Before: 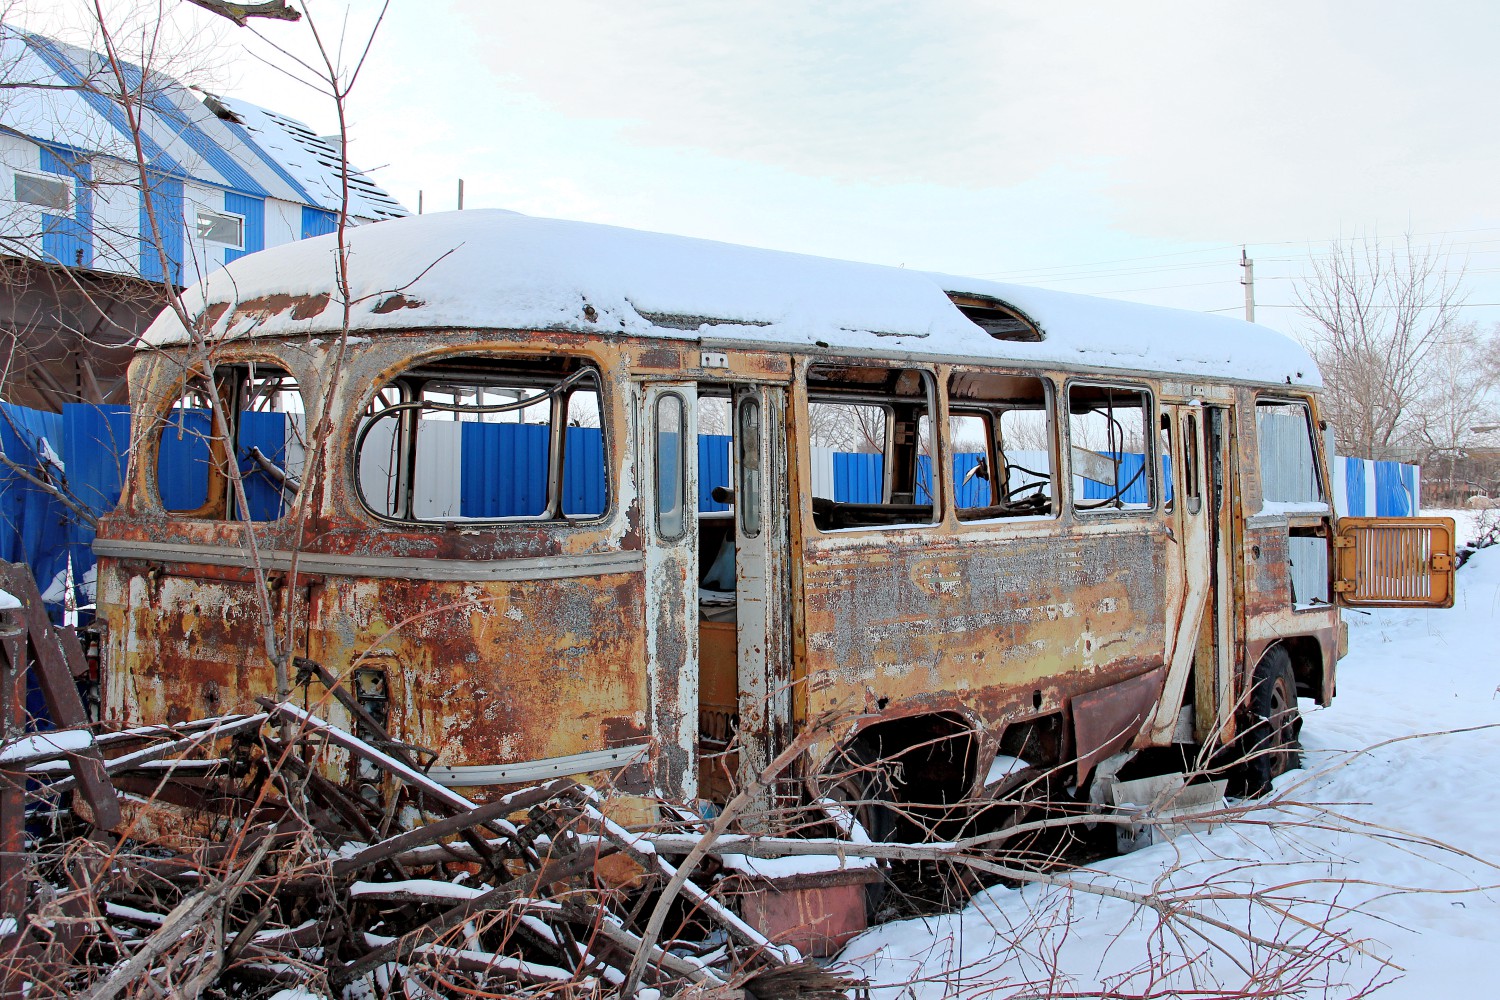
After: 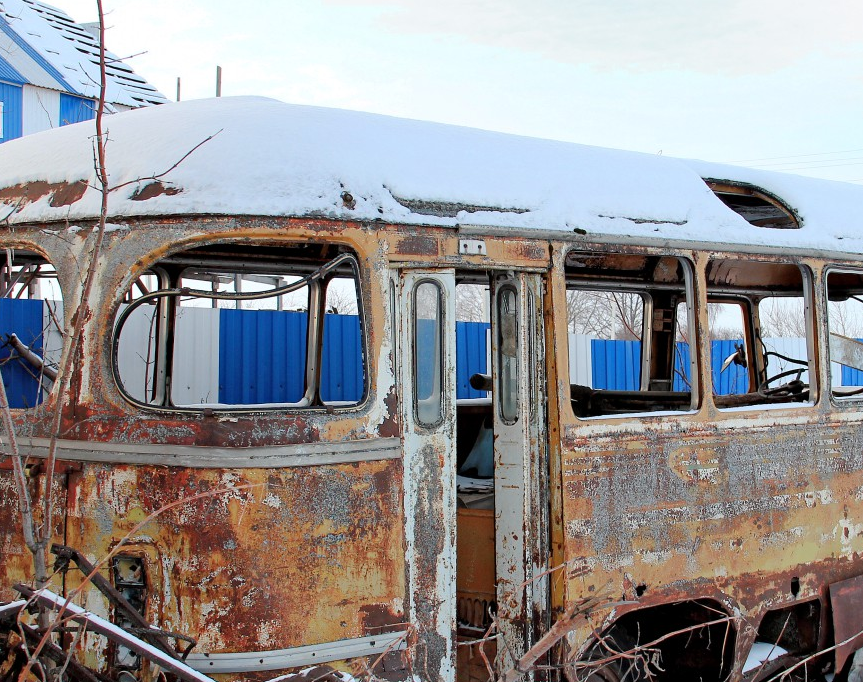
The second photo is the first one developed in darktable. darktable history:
crop: left 16.184%, top 11.36%, right 26.269%, bottom 20.379%
